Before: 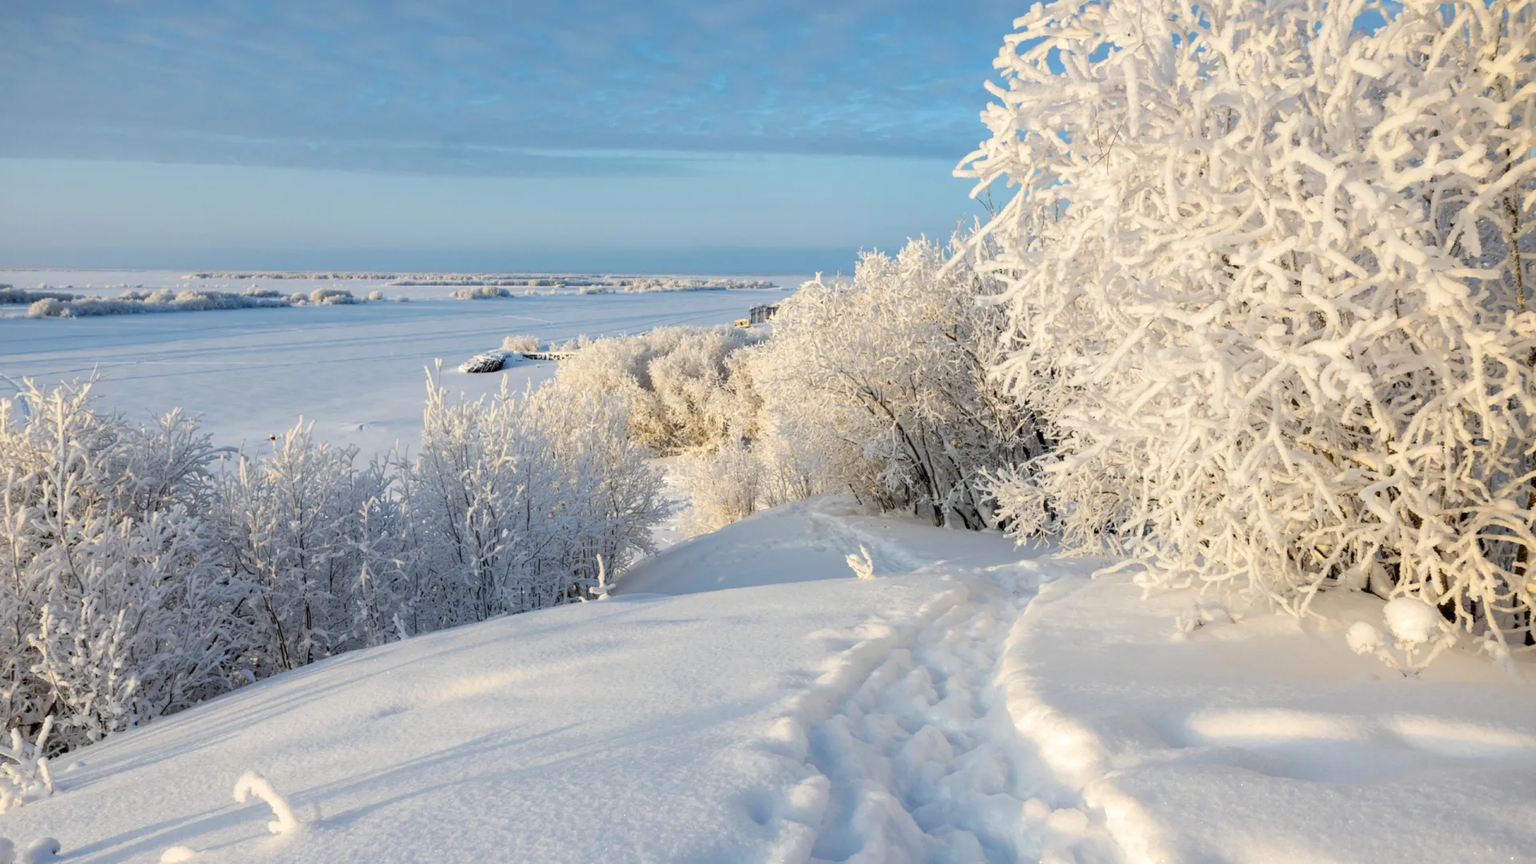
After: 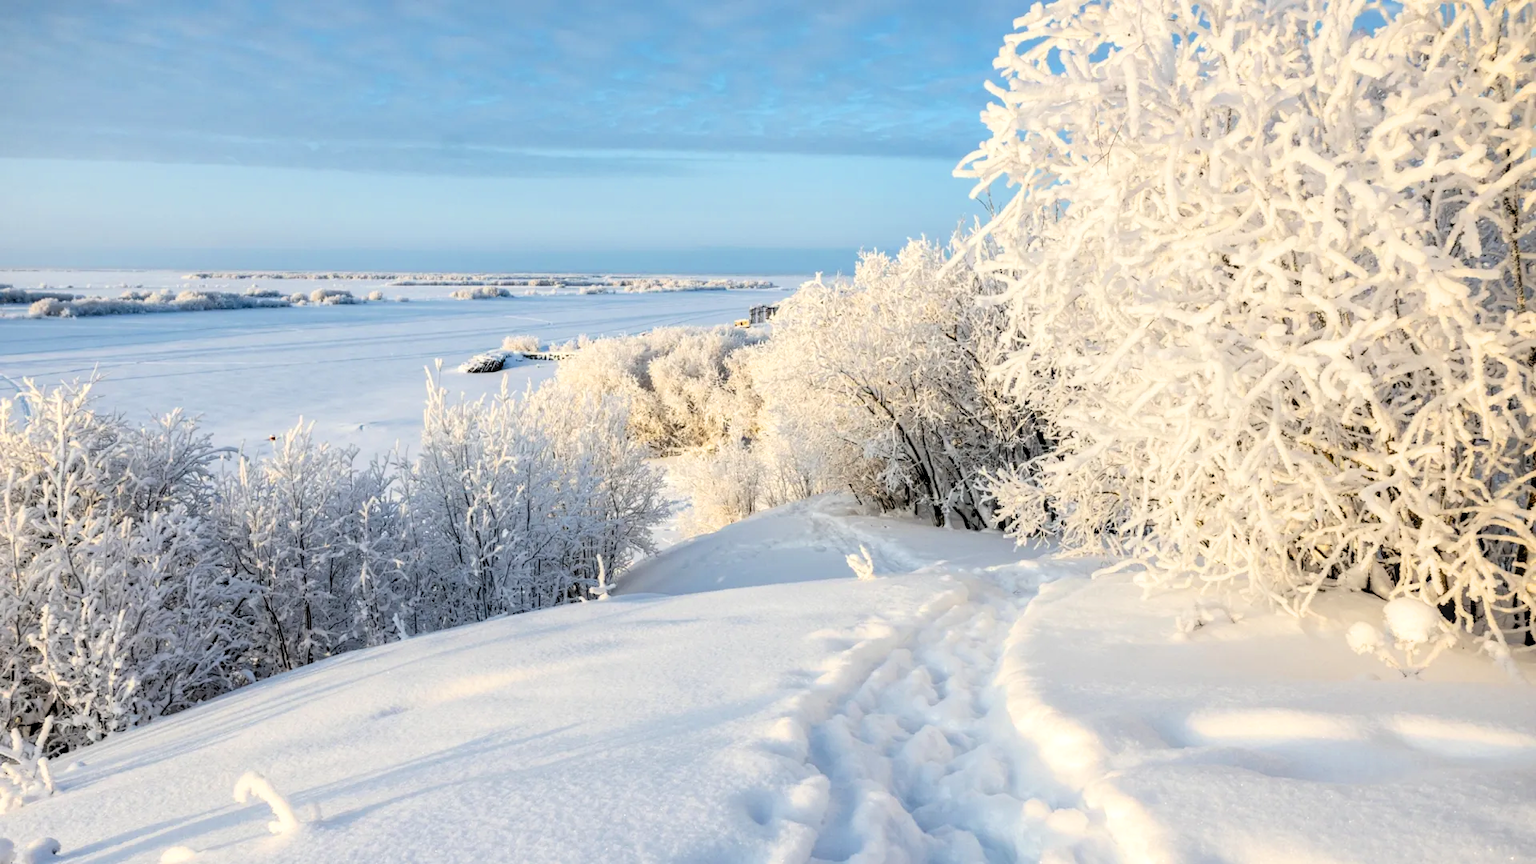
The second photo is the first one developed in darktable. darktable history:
local contrast: on, module defaults
filmic rgb: middle gray luminance 12.49%, black relative exposure -10.21 EV, white relative exposure 3.47 EV, target black luminance 0%, hardness 5.69, latitude 45.25%, contrast 1.216, highlights saturation mix 3.75%, shadows ↔ highlights balance 27.31%, color science v6 (2022)
tone equalizer: -8 EV -0.433 EV, -7 EV -0.42 EV, -6 EV -0.299 EV, -5 EV -0.261 EV, -3 EV 0.24 EV, -2 EV 0.36 EV, -1 EV 0.394 EV, +0 EV 0.387 EV
